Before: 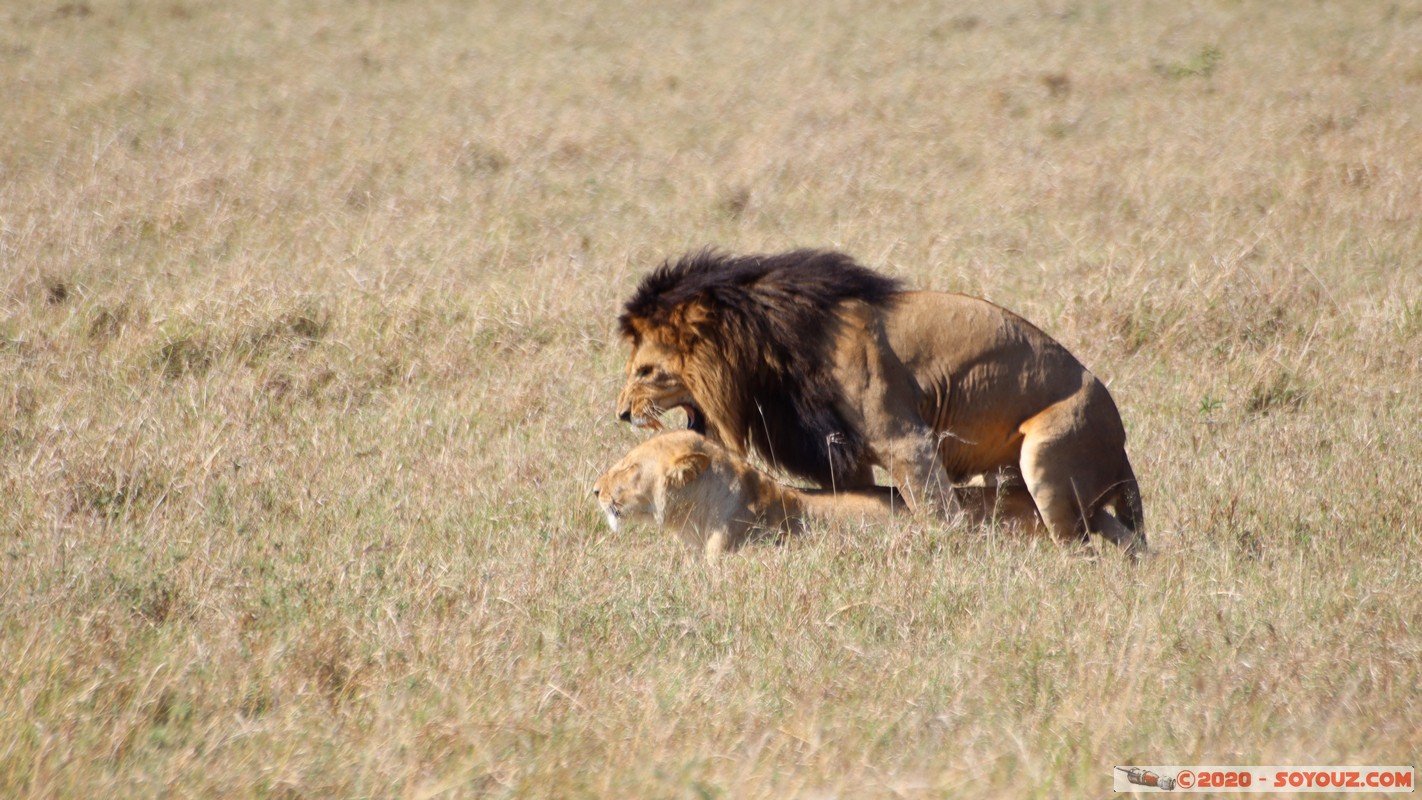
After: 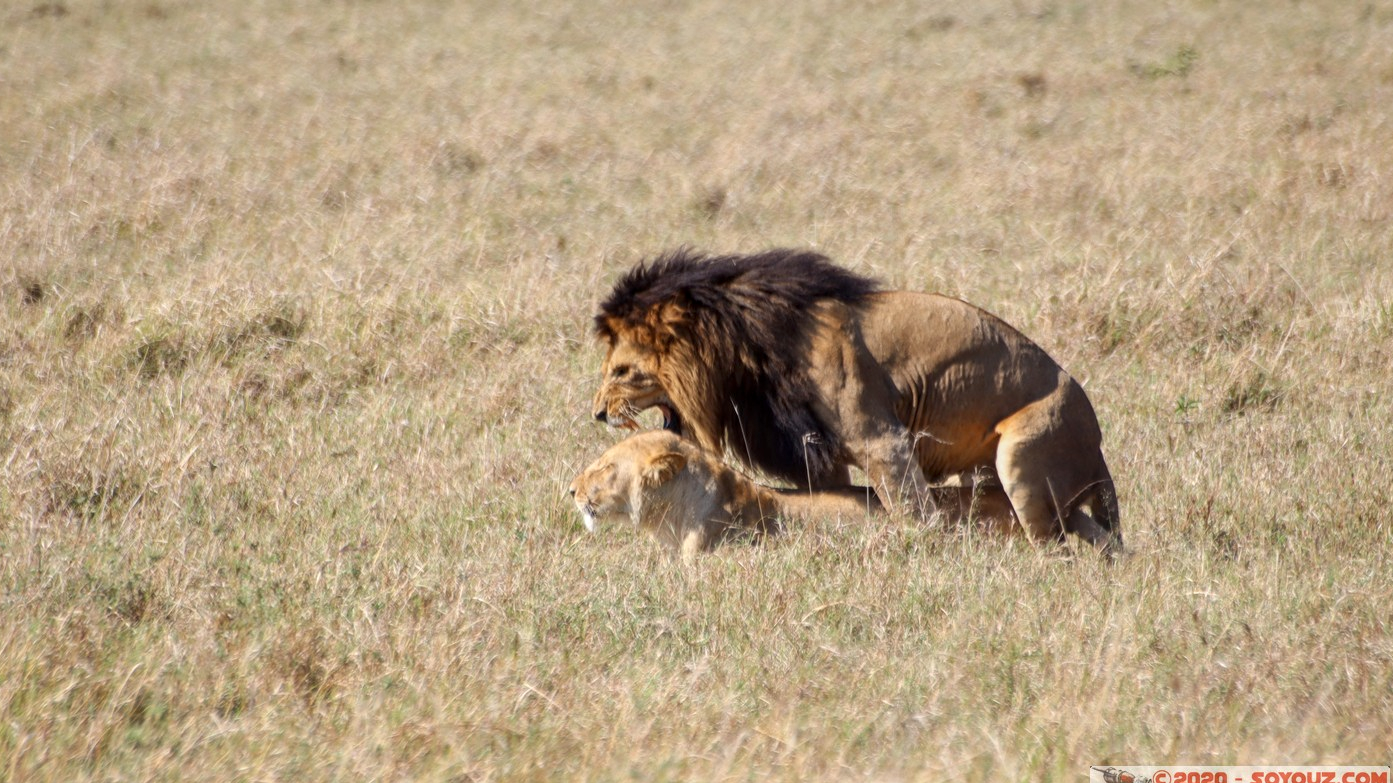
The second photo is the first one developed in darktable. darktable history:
crop: left 1.743%, right 0.268%, bottom 2.011%
color calibration: illuminant same as pipeline (D50), adaptation none (bypass)
local contrast: on, module defaults
